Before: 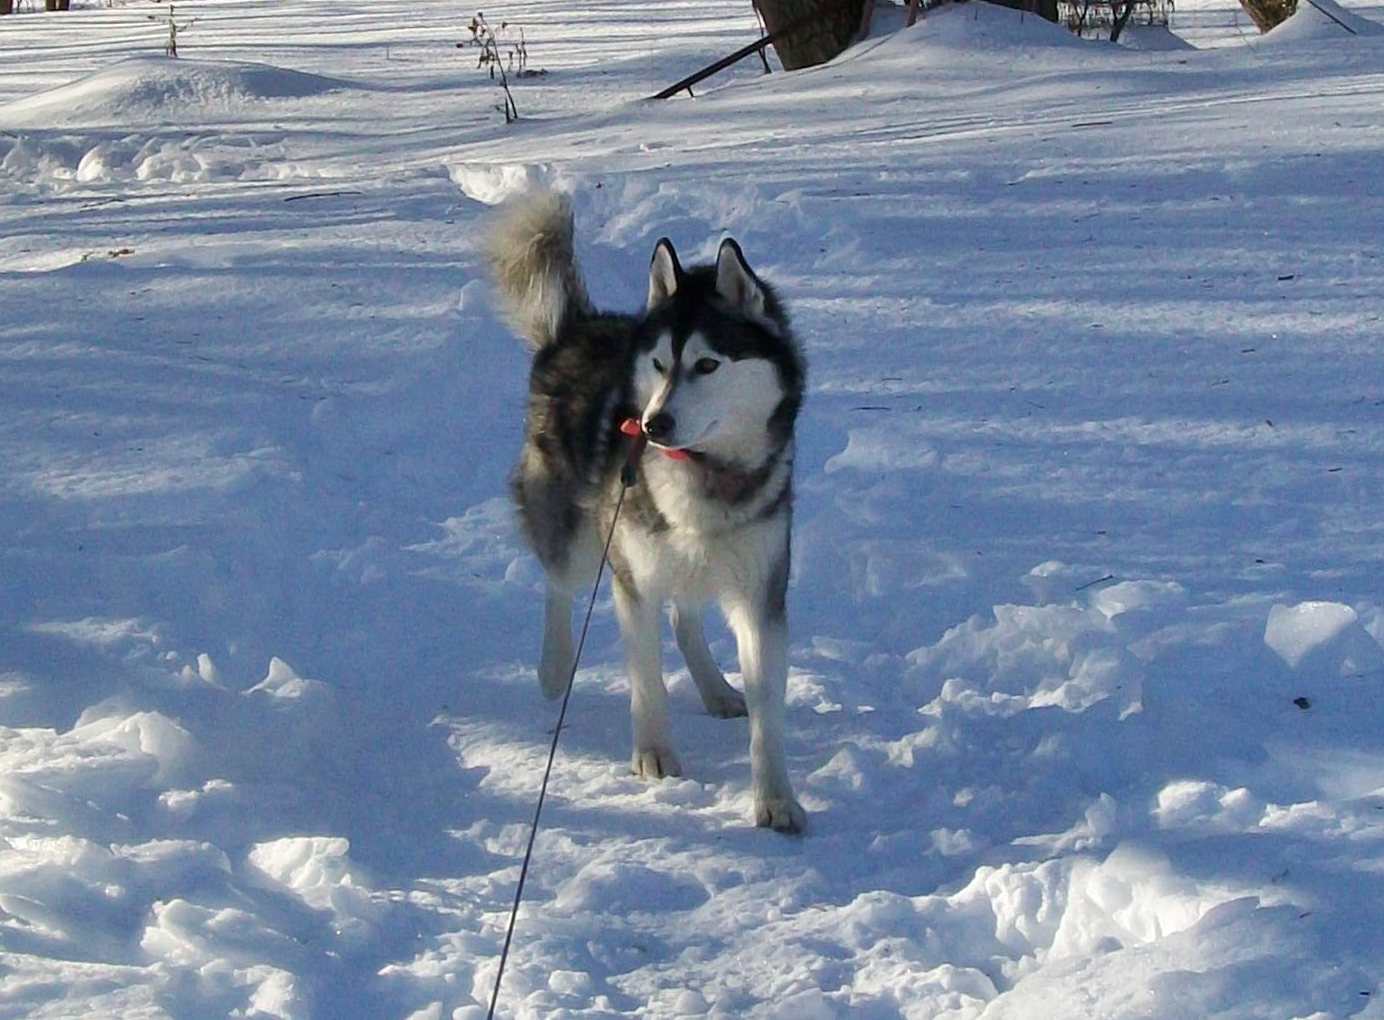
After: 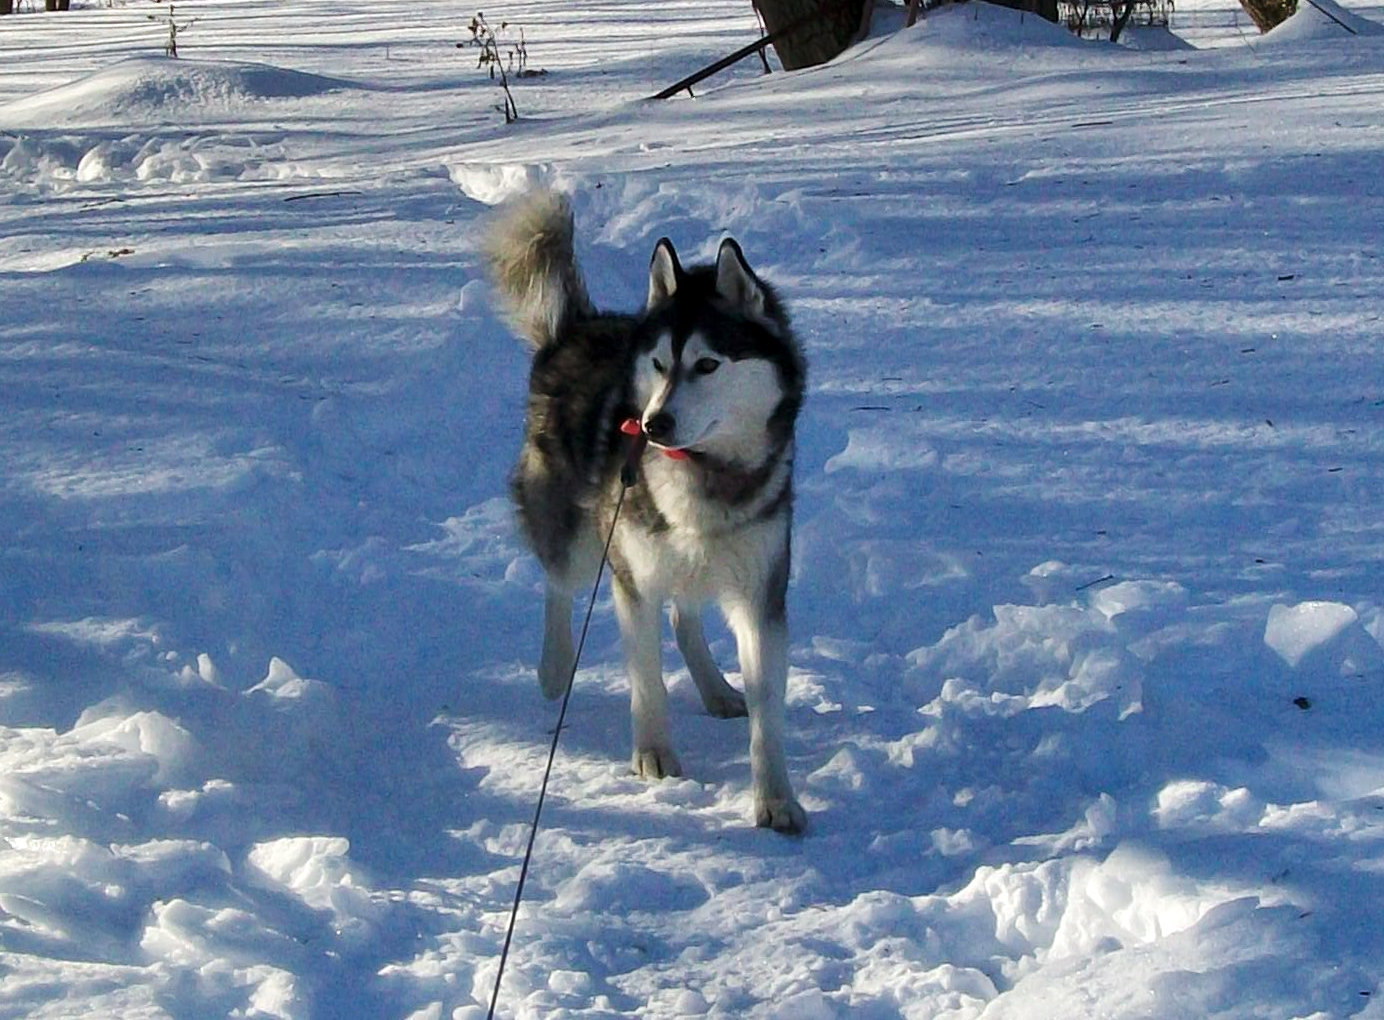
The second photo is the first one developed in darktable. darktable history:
local contrast: highlights 103%, shadows 101%, detail 119%, midtone range 0.2
tone equalizer: -8 EV -0.568 EV, edges refinement/feathering 500, mask exposure compensation -1.57 EV, preserve details guided filter
tone curve: curves: ch0 [(0, 0) (0.227, 0.17) (0.766, 0.774) (1, 1)]; ch1 [(0, 0) (0.114, 0.127) (0.437, 0.452) (0.498, 0.495) (0.579, 0.576) (1, 1)]; ch2 [(0, 0) (0.233, 0.259) (0.493, 0.492) (0.568, 0.579) (1, 1)], preserve colors none
